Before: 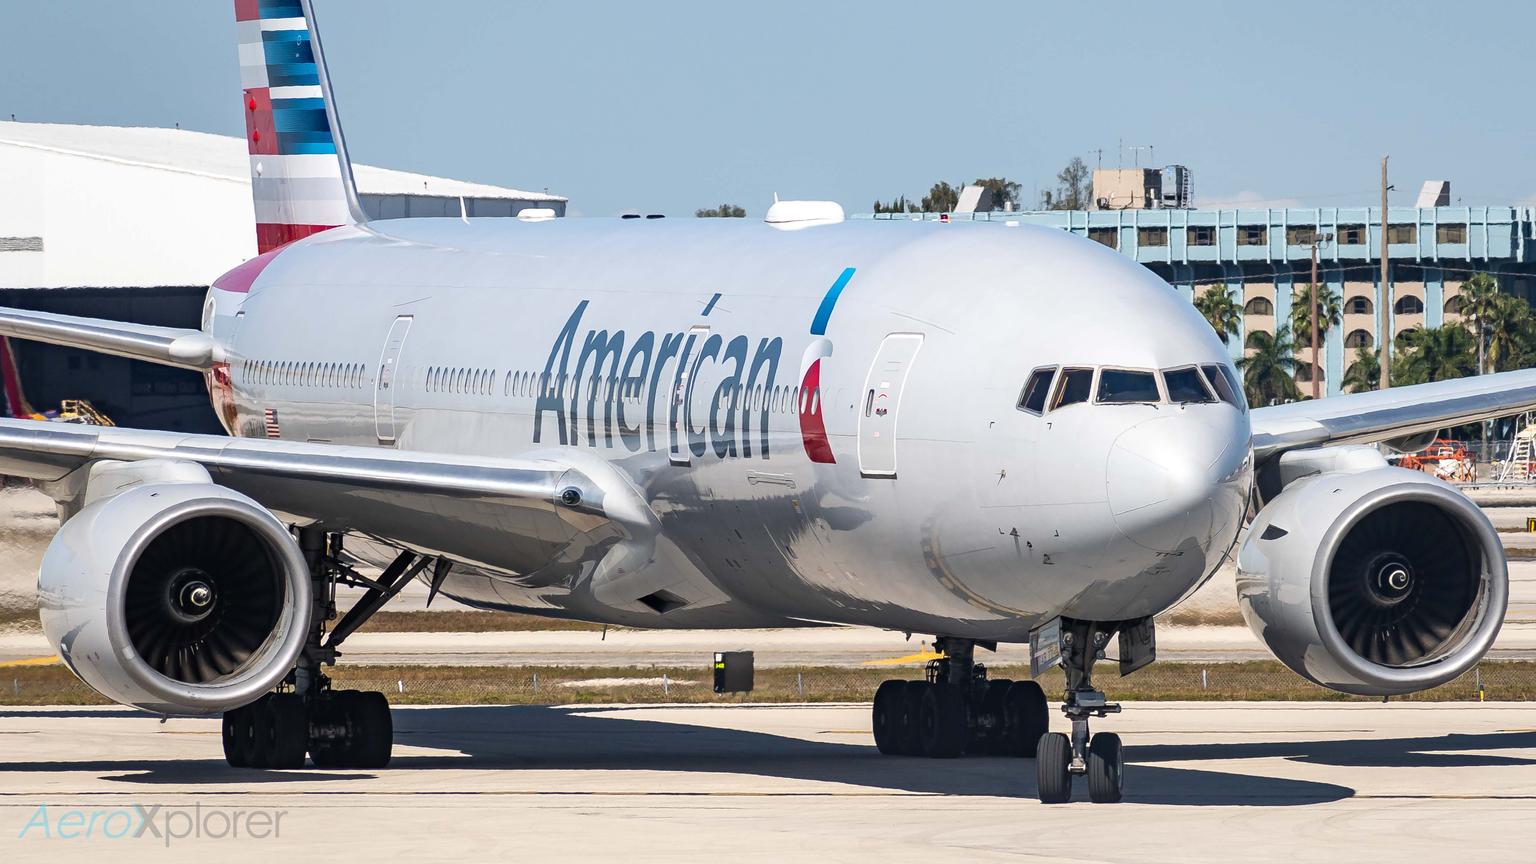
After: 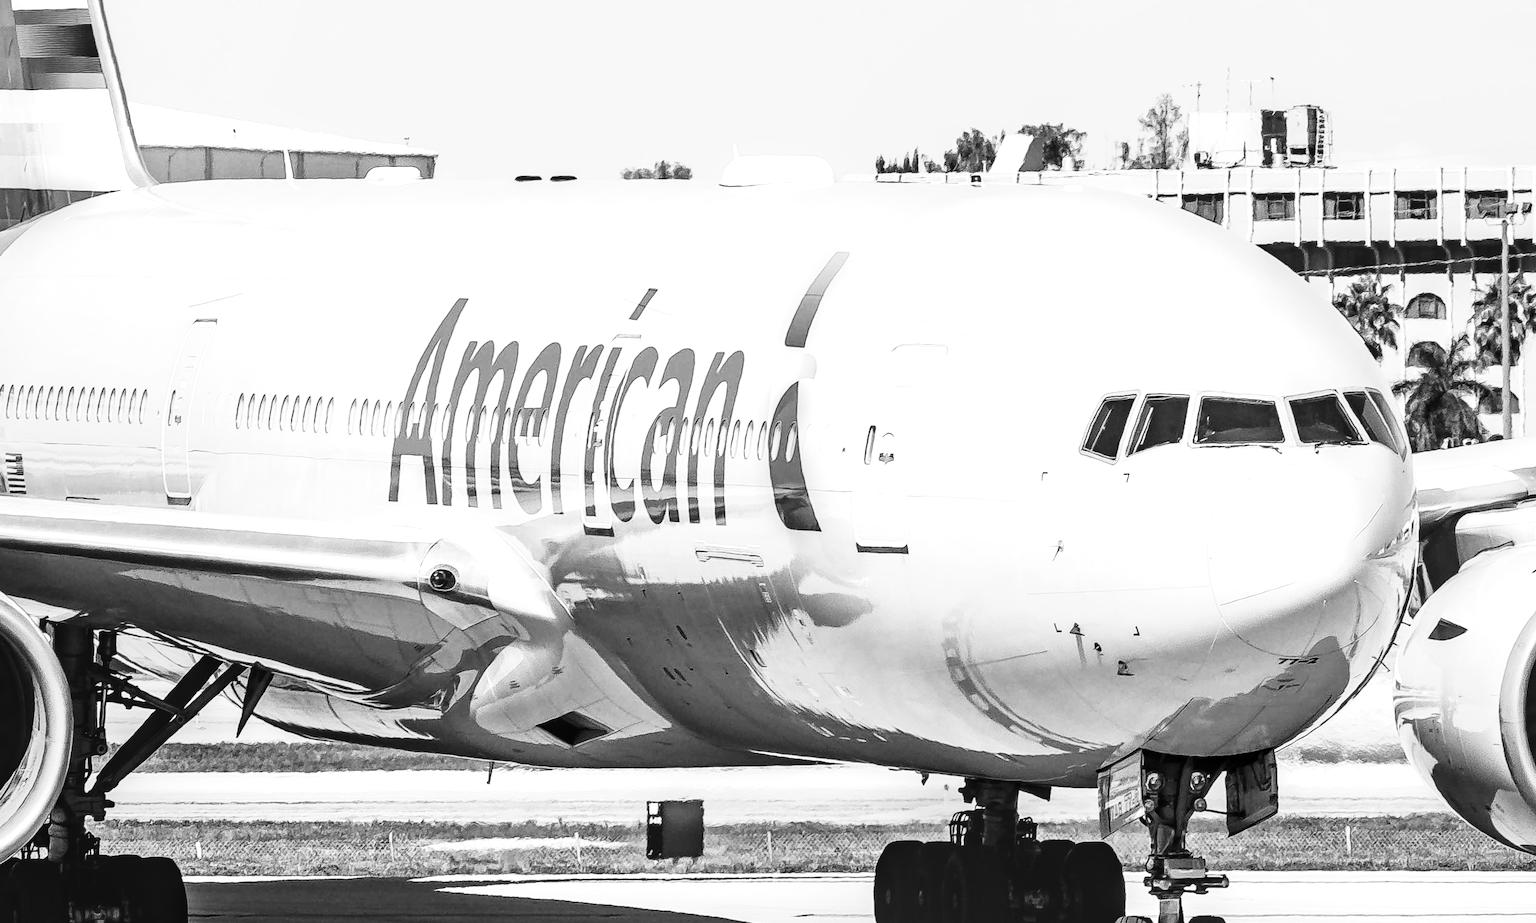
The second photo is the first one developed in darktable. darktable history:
crop and rotate: left 17.046%, top 10.659%, right 12.989%, bottom 14.553%
local contrast: on, module defaults
rgb levels: mode RGB, independent channels, levels [[0, 0.474, 1], [0, 0.5, 1], [0, 0.5, 1]]
color balance rgb: on, module defaults
contrast brightness saturation: brightness -0.52
exposure: black level correction 0, exposure 0.7 EV, compensate exposure bias true, compensate highlight preservation false
base curve: curves: ch0 [(0, 0) (0.018, 0.026) (0.143, 0.37) (0.33, 0.731) (0.458, 0.853) (0.735, 0.965) (0.905, 0.986) (1, 1)]
monochrome: size 1
